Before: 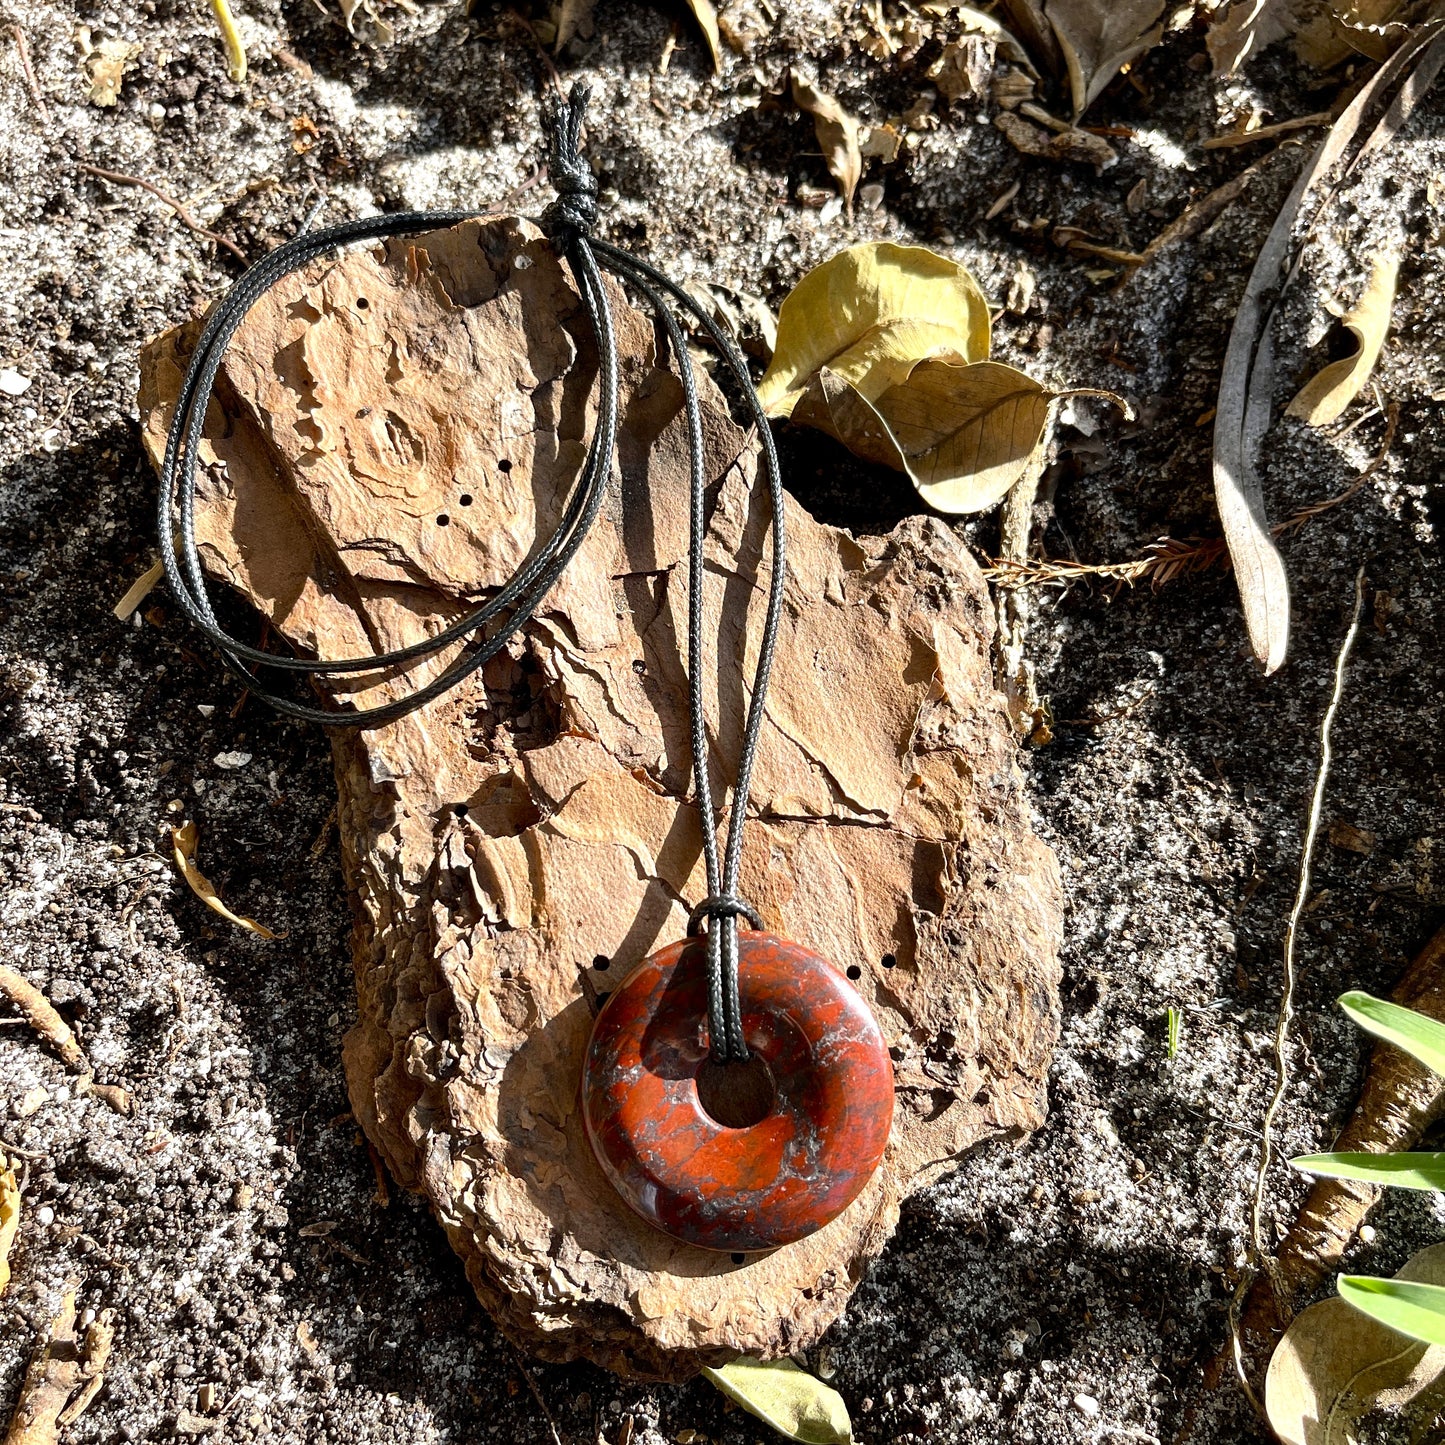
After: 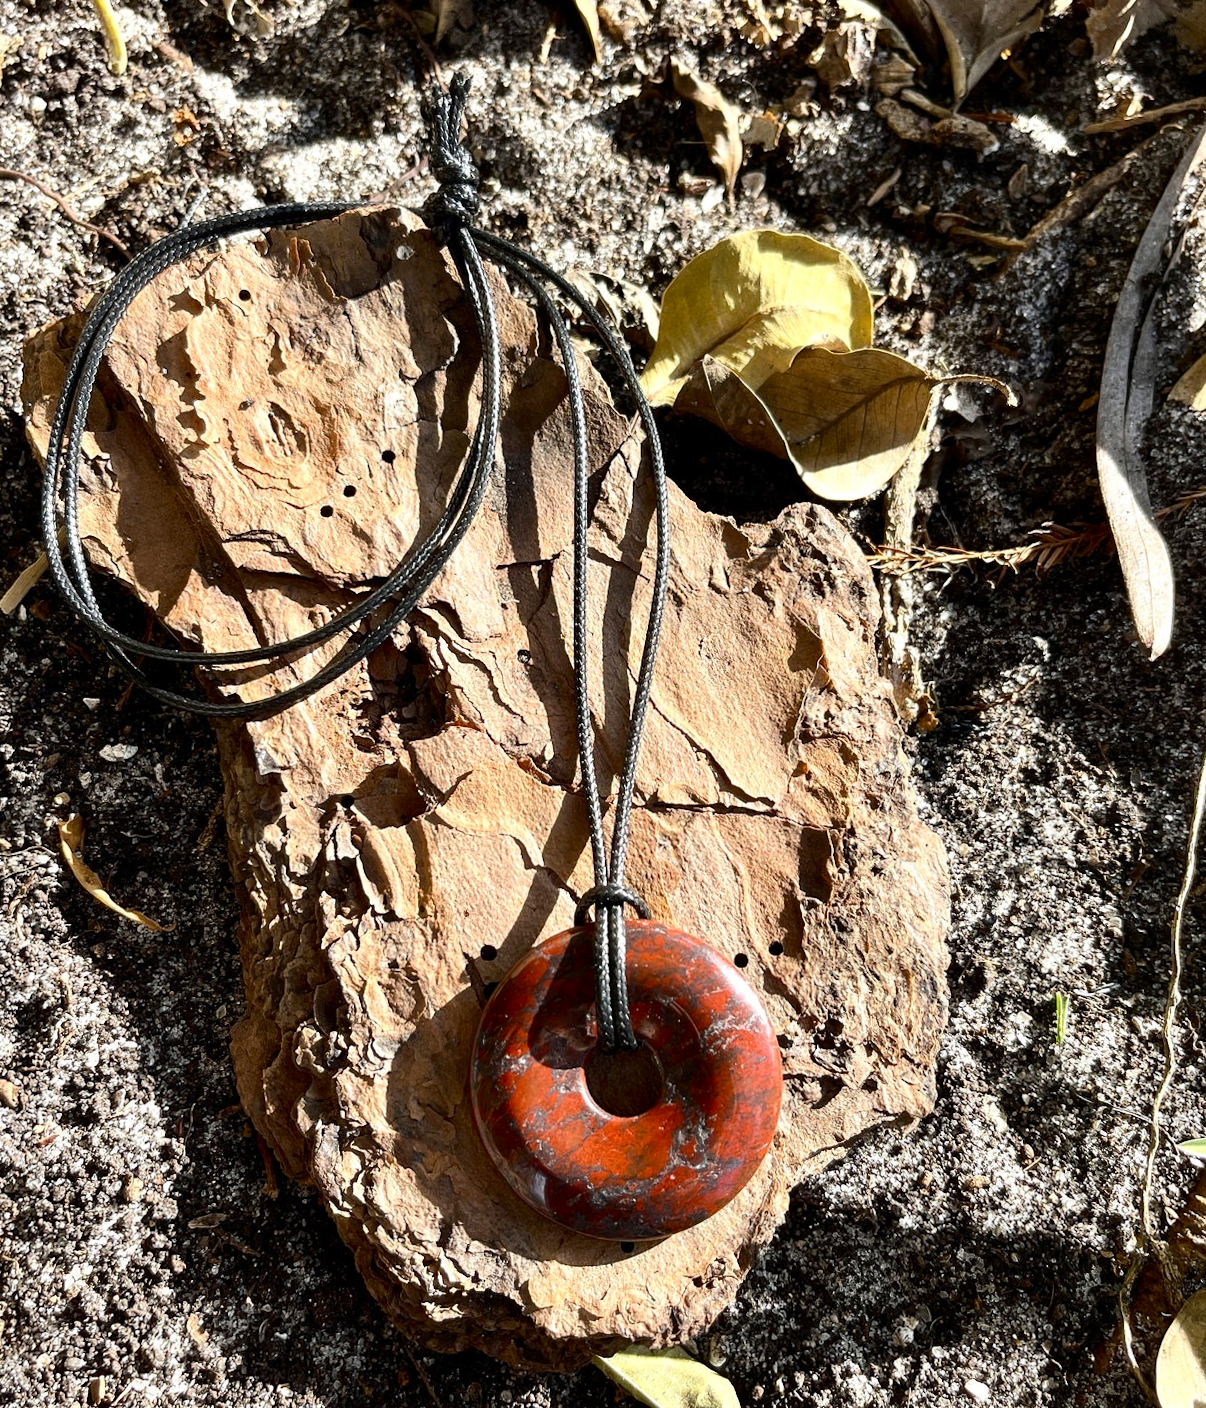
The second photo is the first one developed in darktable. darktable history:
contrast brightness saturation: contrast 0.14
crop: left 7.598%, right 7.873%
rotate and perspective: rotation -0.45°, automatic cropping original format, crop left 0.008, crop right 0.992, crop top 0.012, crop bottom 0.988
